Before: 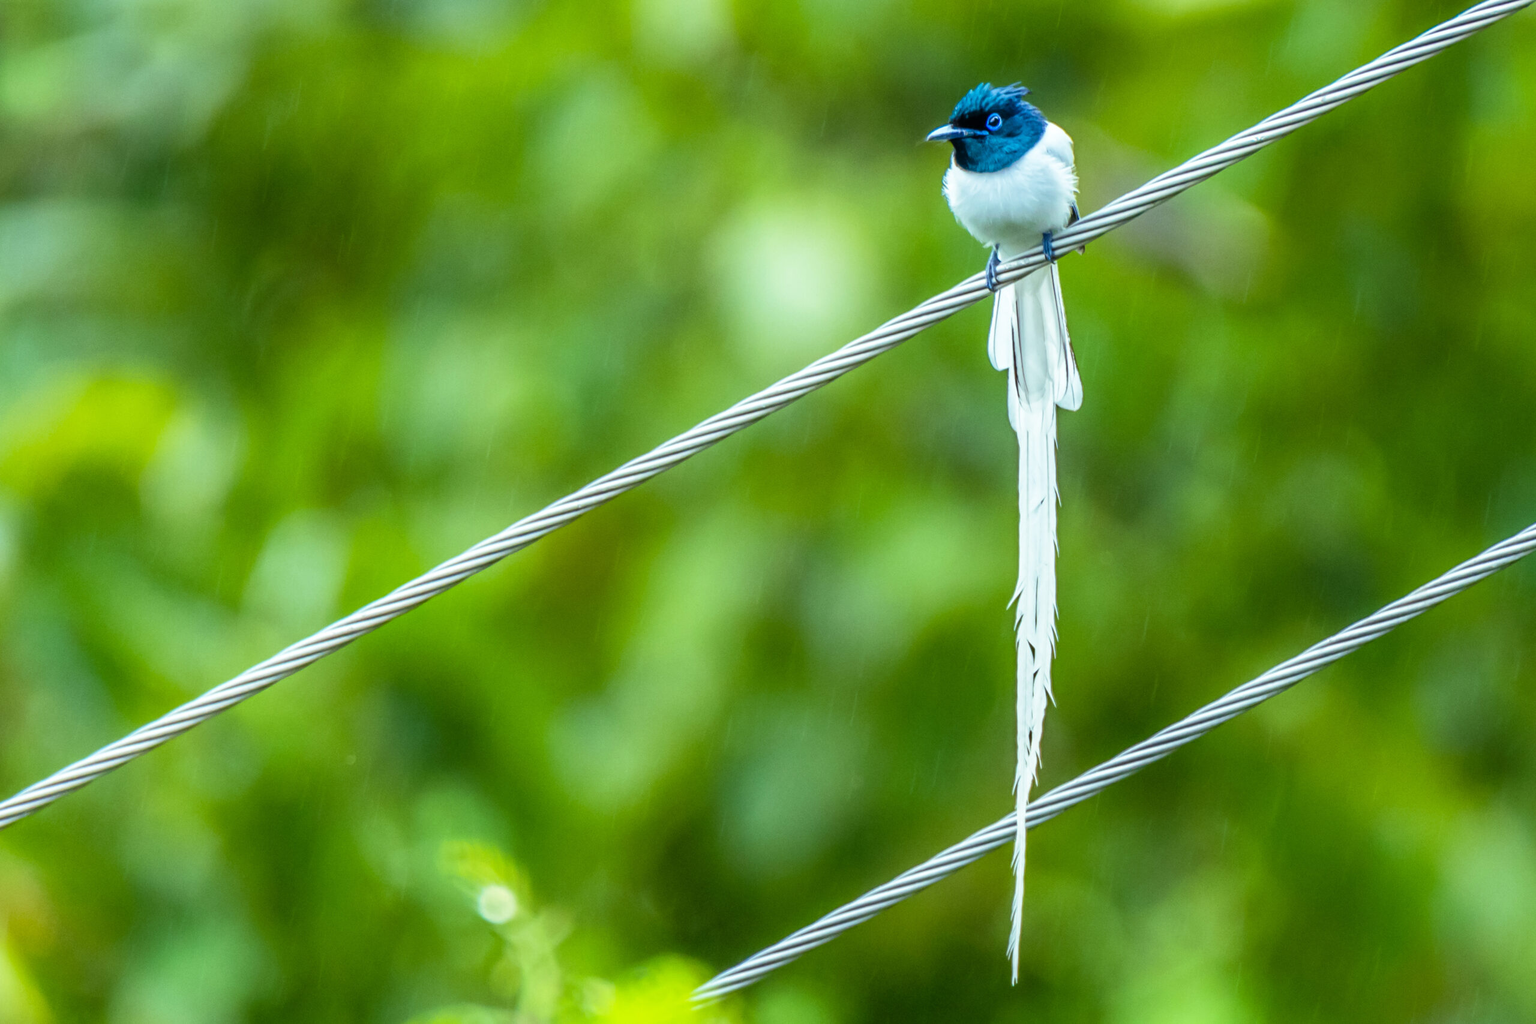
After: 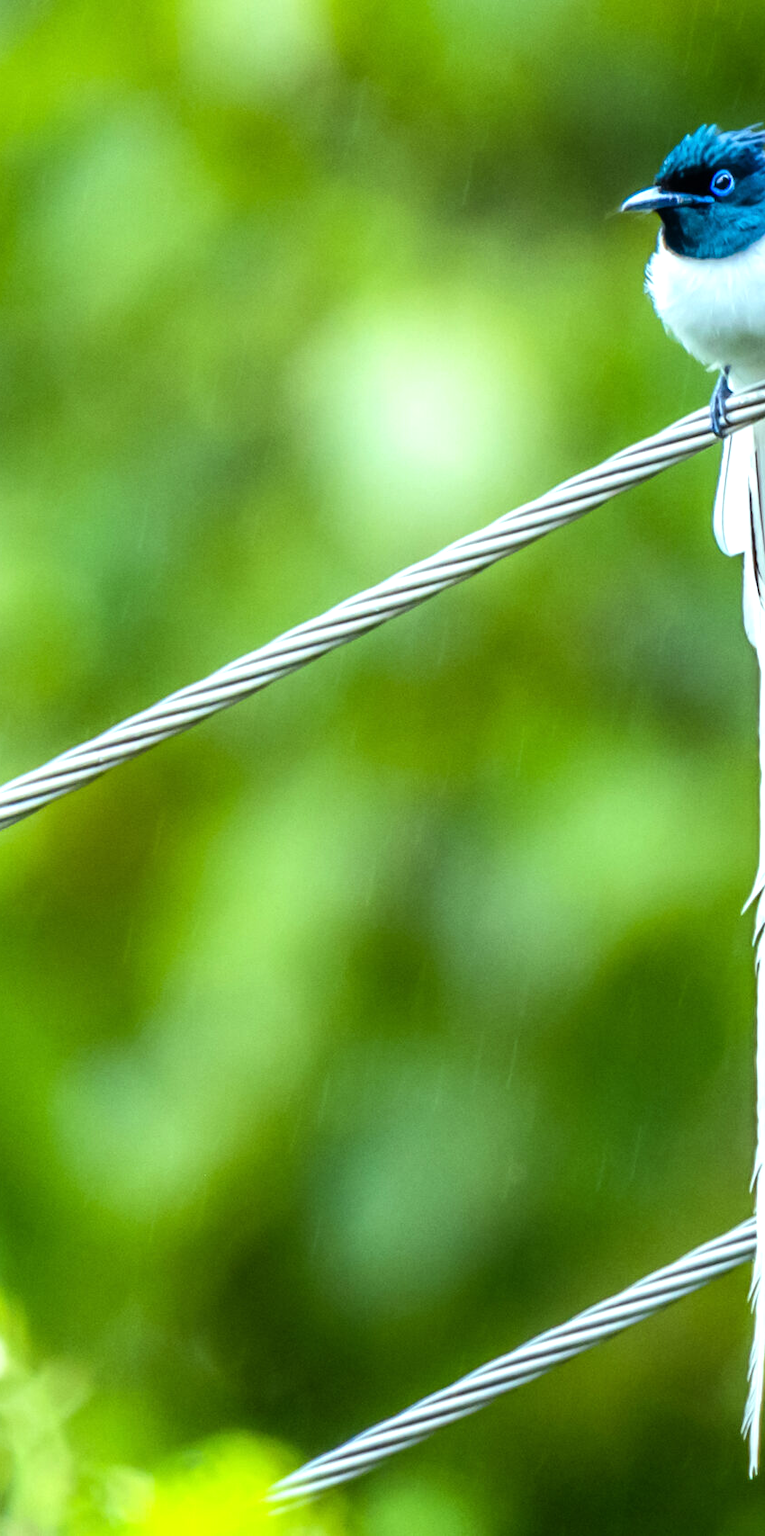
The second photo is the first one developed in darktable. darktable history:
crop: left 33.36%, right 33.36%
tone equalizer: -8 EV -0.417 EV, -7 EV -0.389 EV, -6 EV -0.333 EV, -5 EV -0.222 EV, -3 EV 0.222 EV, -2 EV 0.333 EV, -1 EV 0.389 EV, +0 EV 0.417 EV, edges refinement/feathering 500, mask exposure compensation -1.57 EV, preserve details no
